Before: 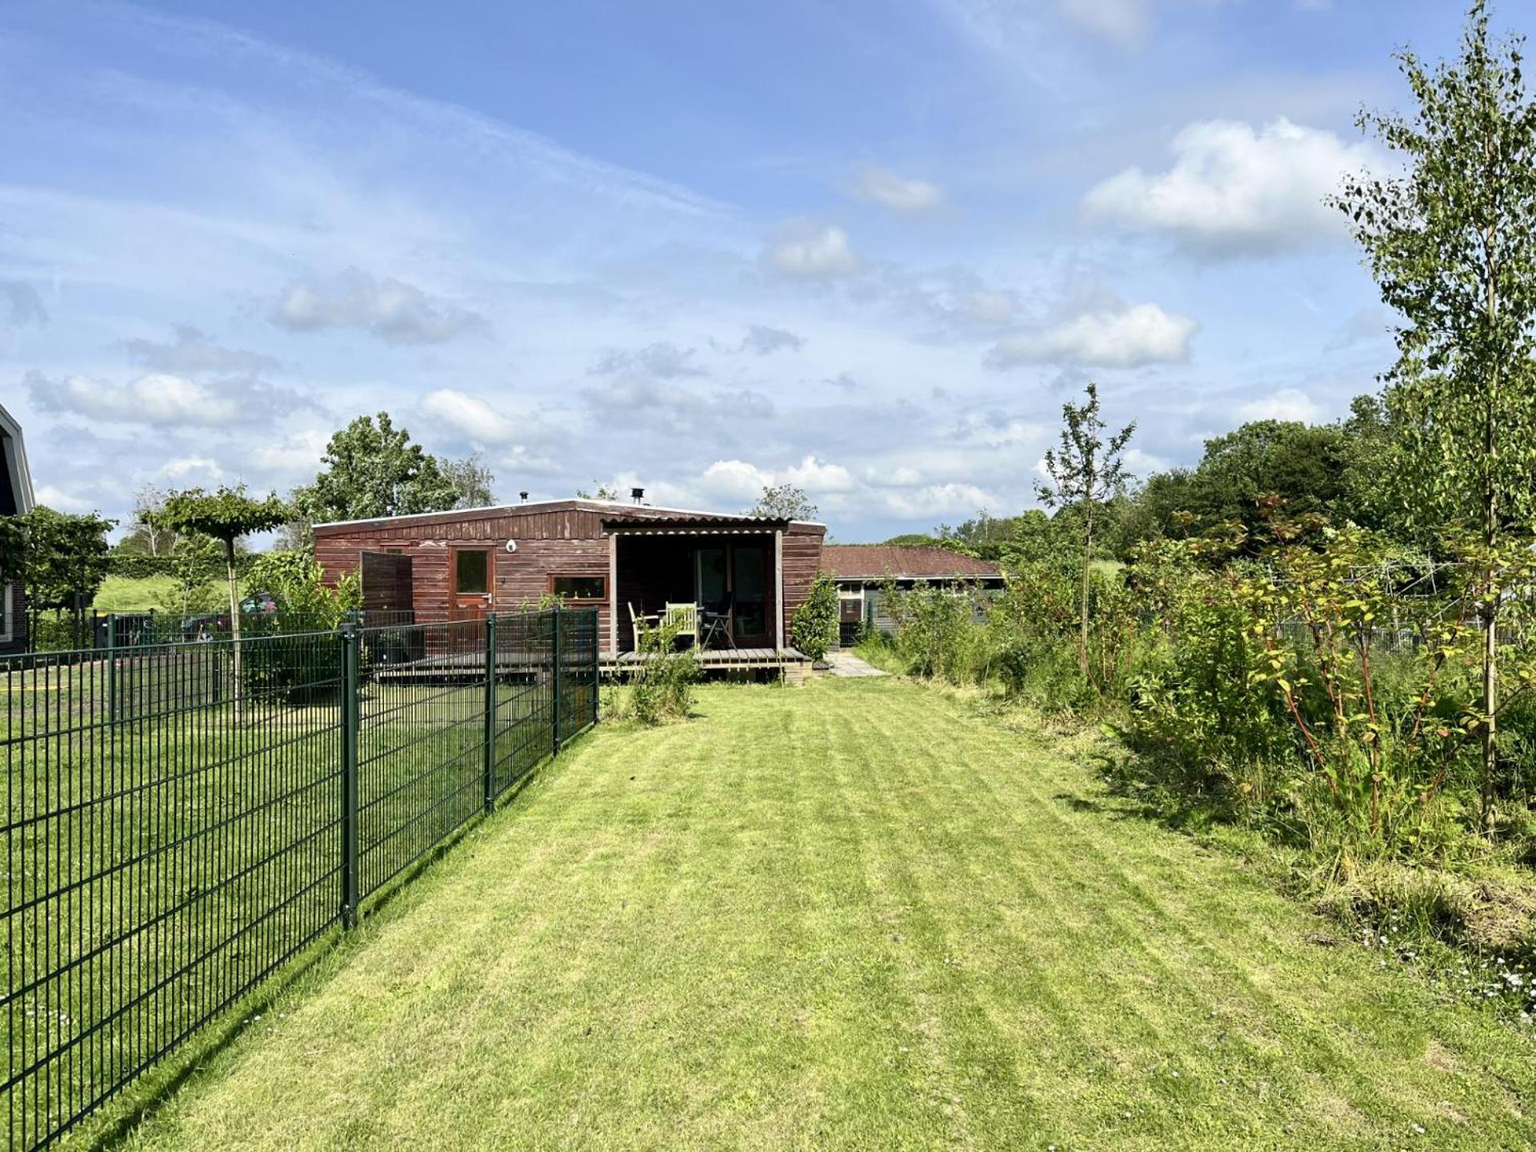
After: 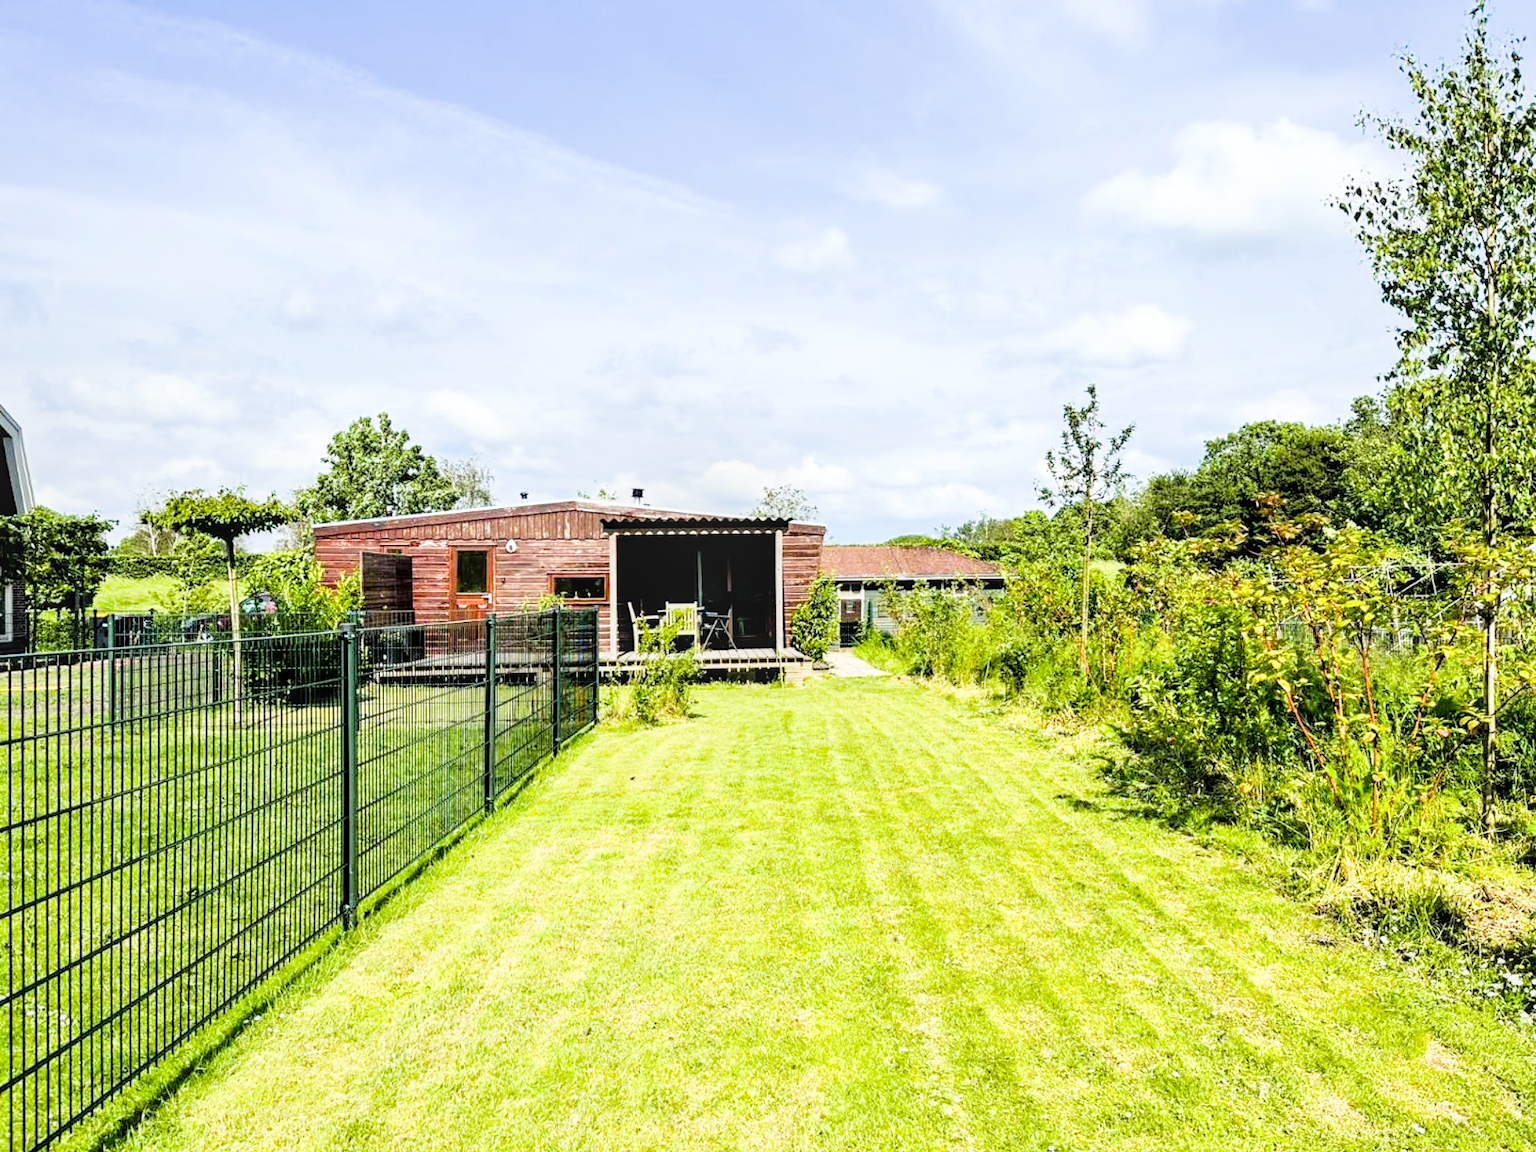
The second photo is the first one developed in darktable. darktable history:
local contrast: on, module defaults
filmic rgb: black relative exposure -5 EV, hardness 2.88, contrast 1.3, highlights saturation mix -30%
exposure: black level correction 0, exposure 1.4 EV, compensate highlight preservation false
color balance rgb: perceptual saturation grading › global saturation 30%, global vibrance 20%
